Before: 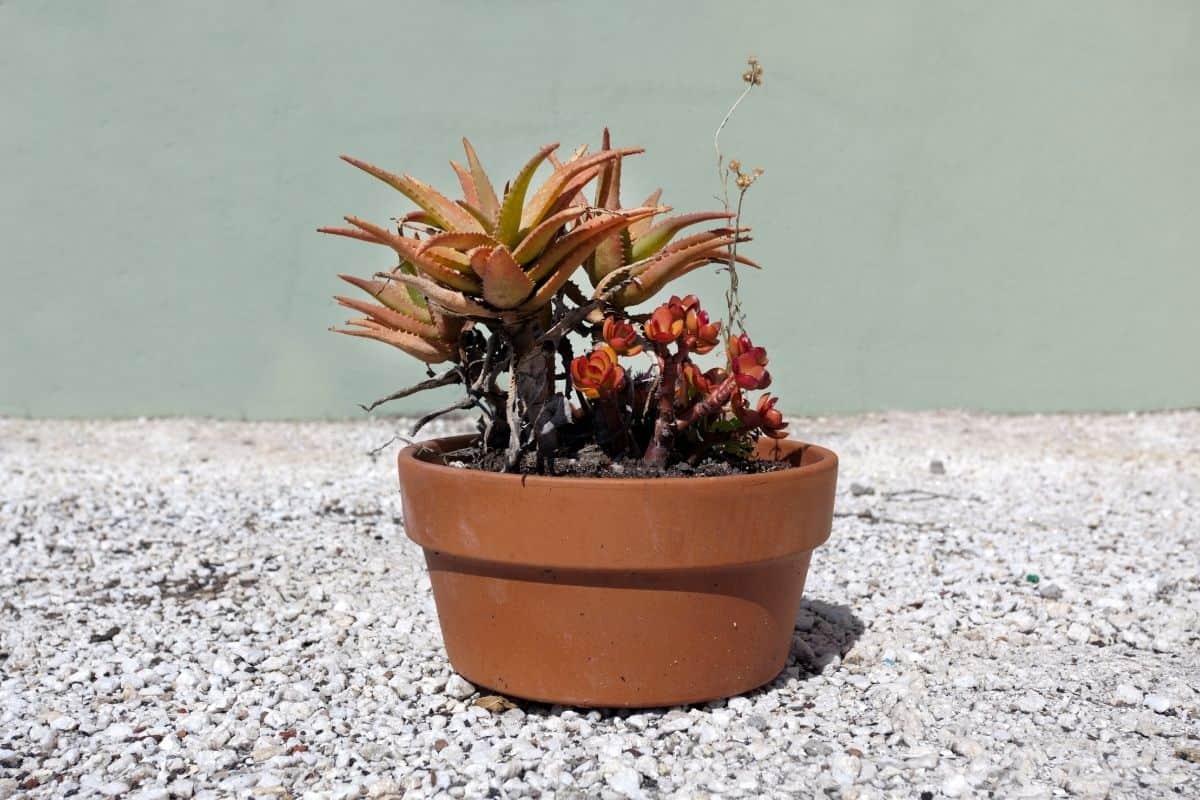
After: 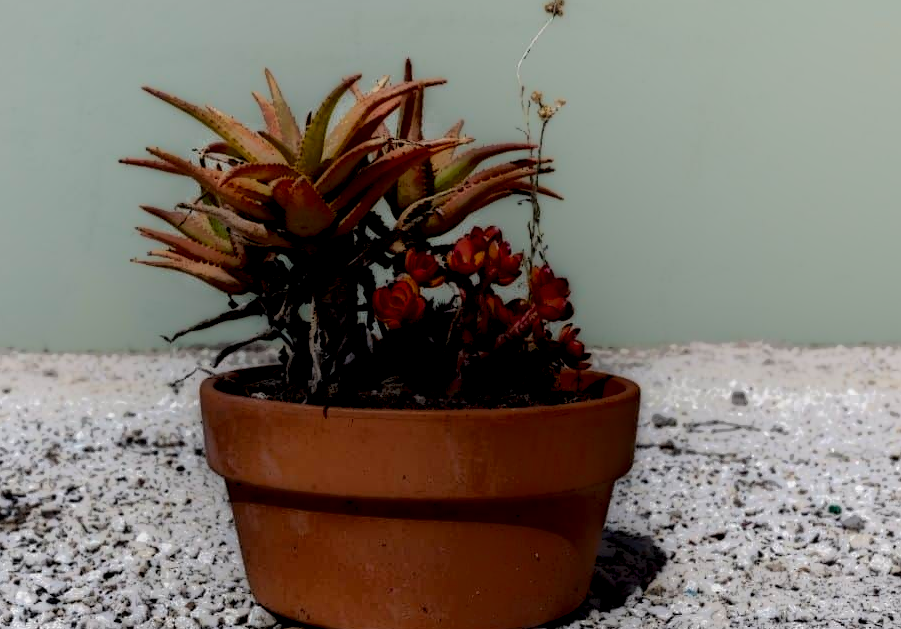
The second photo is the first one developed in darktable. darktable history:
local contrast: highlights 3%, shadows 211%, detail 164%, midtone range 0.005
crop: left 16.561%, top 8.71%, right 8.278%, bottom 12.611%
shadows and highlights: shadows 25.41, highlights -23.63, highlights color adjustment 32.43%
